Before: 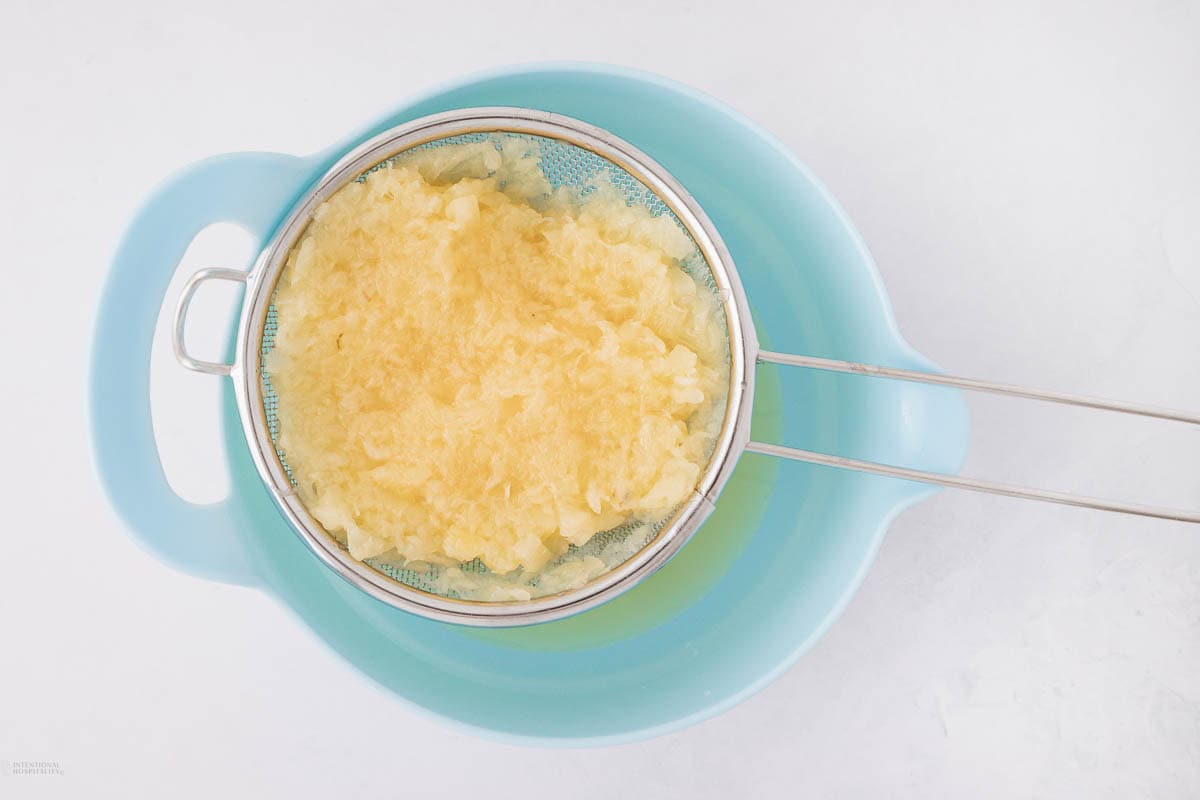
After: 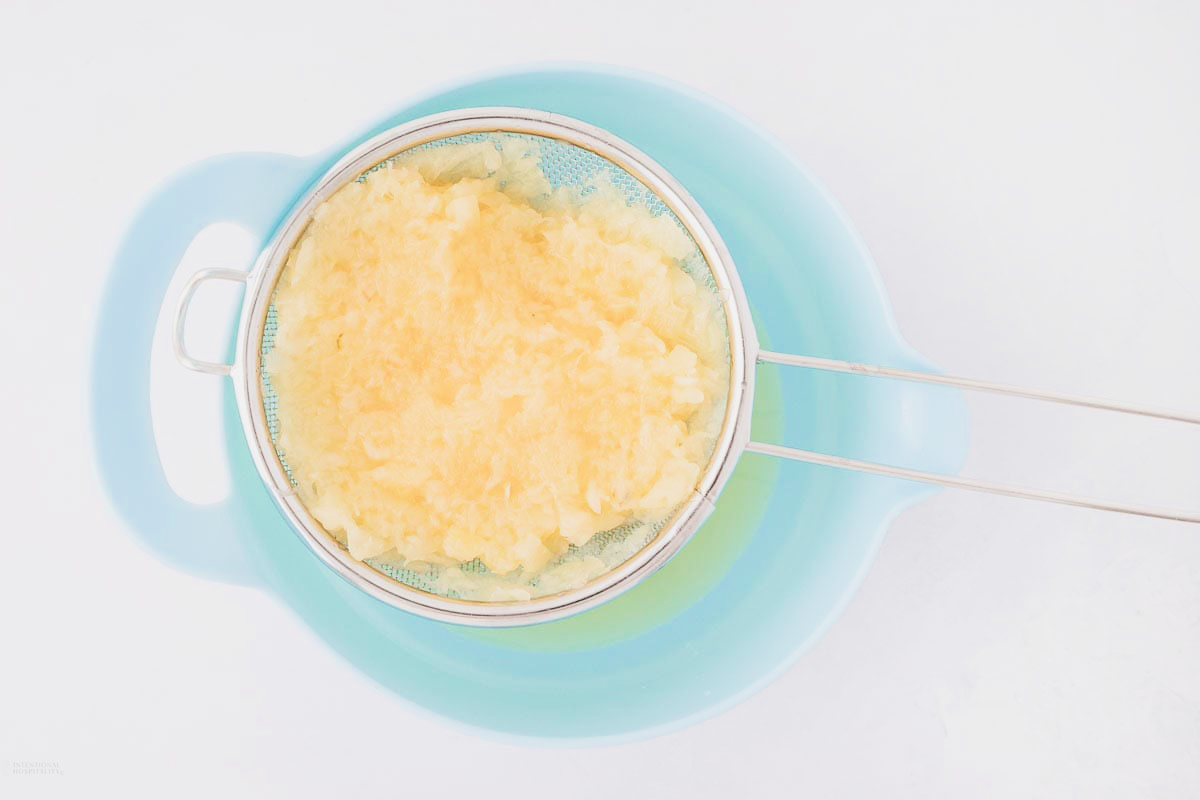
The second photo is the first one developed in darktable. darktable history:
exposure: black level correction 0, exposure 1.1 EV, compensate highlight preservation false
filmic rgb: black relative exposure -7.65 EV, white relative exposure 4.56 EV, hardness 3.61
